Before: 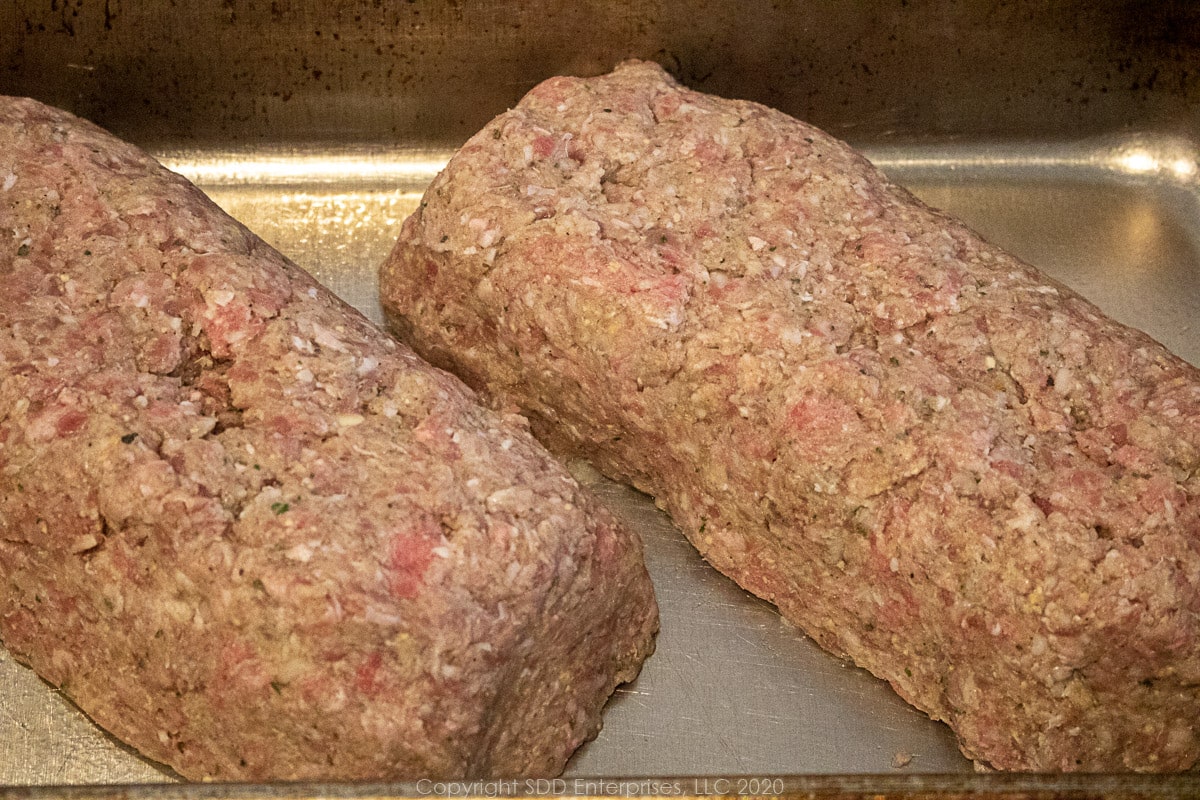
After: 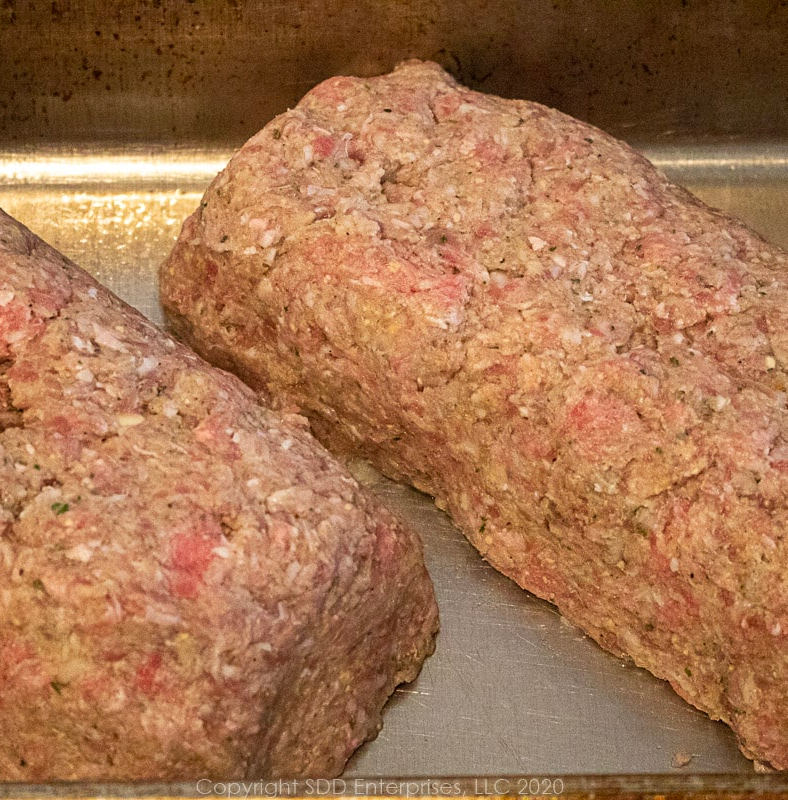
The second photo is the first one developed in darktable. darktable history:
sharpen: radius 5.366, amount 0.315, threshold 26.669
crop and rotate: left 18.39%, right 15.899%
